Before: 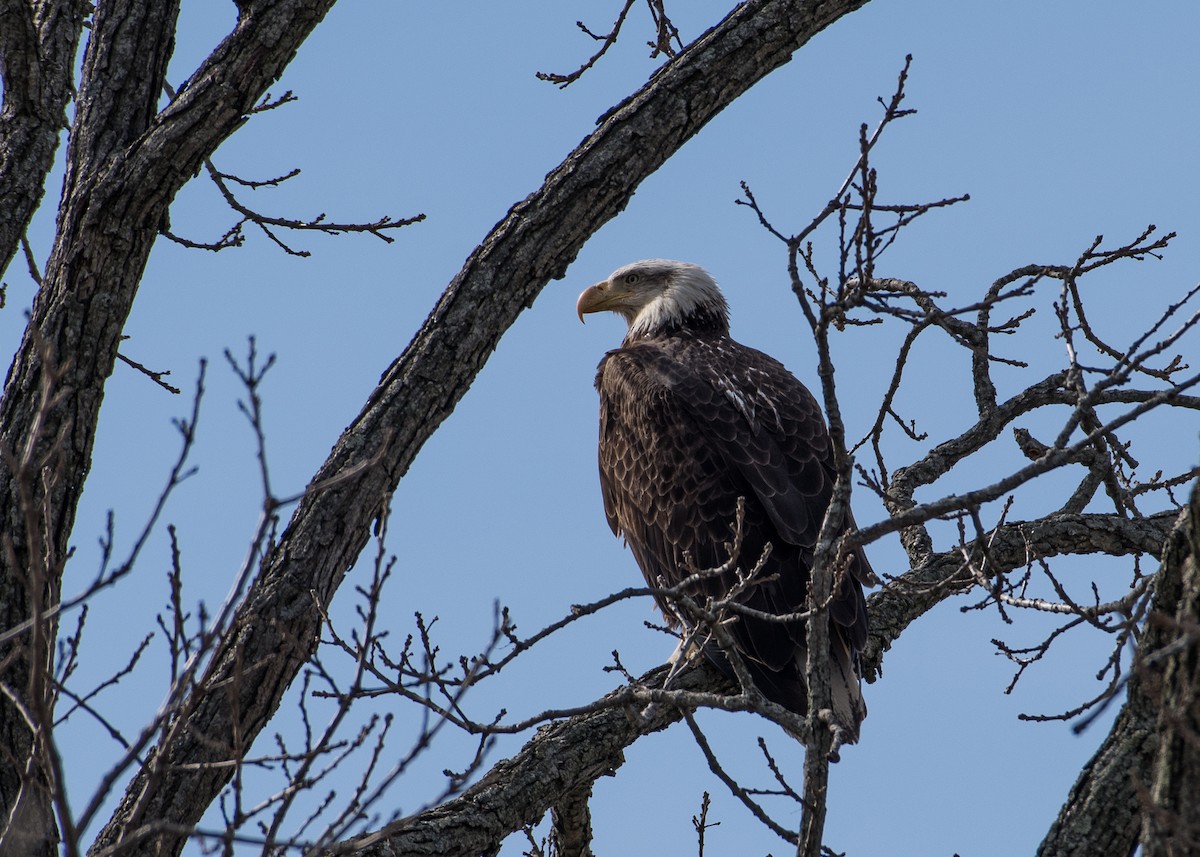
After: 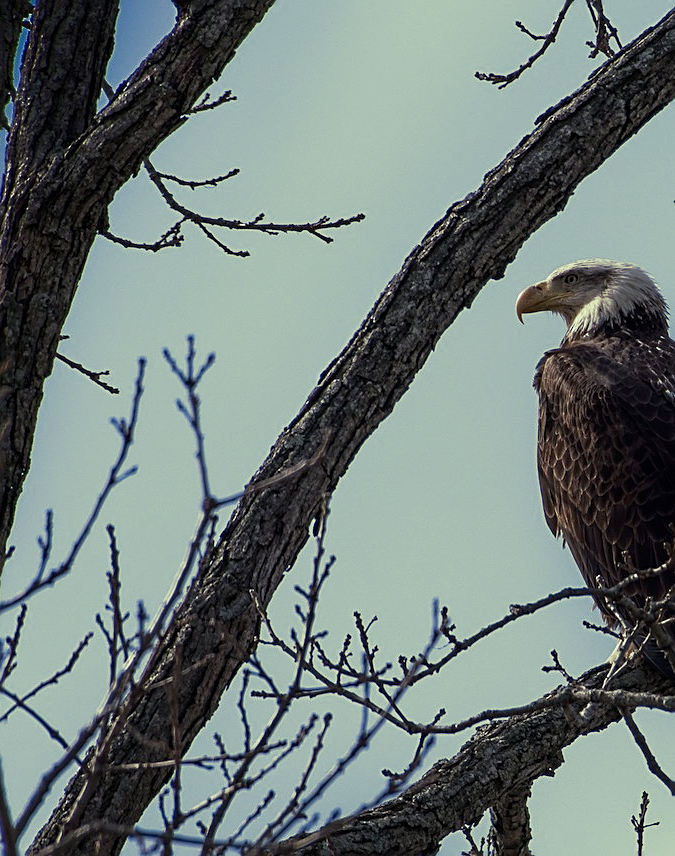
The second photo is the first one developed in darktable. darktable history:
crop: left 5.114%, right 38.589%
split-toning: shadows › hue 290.82°, shadows › saturation 0.34, highlights › saturation 0.38, balance 0, compress 50%
shadows and highlights: shadows -90, highlights 90, soften with gaussian
sharpen: on, module defaults
